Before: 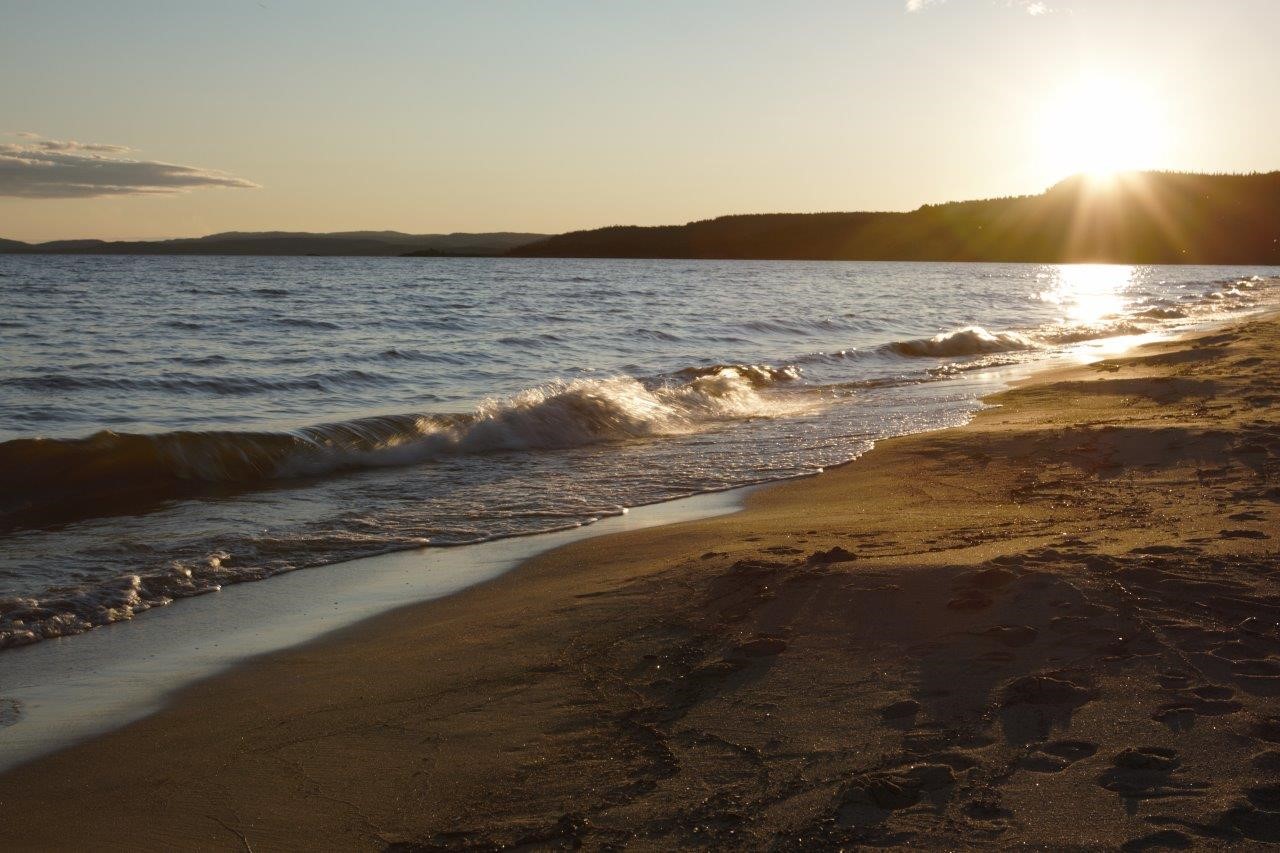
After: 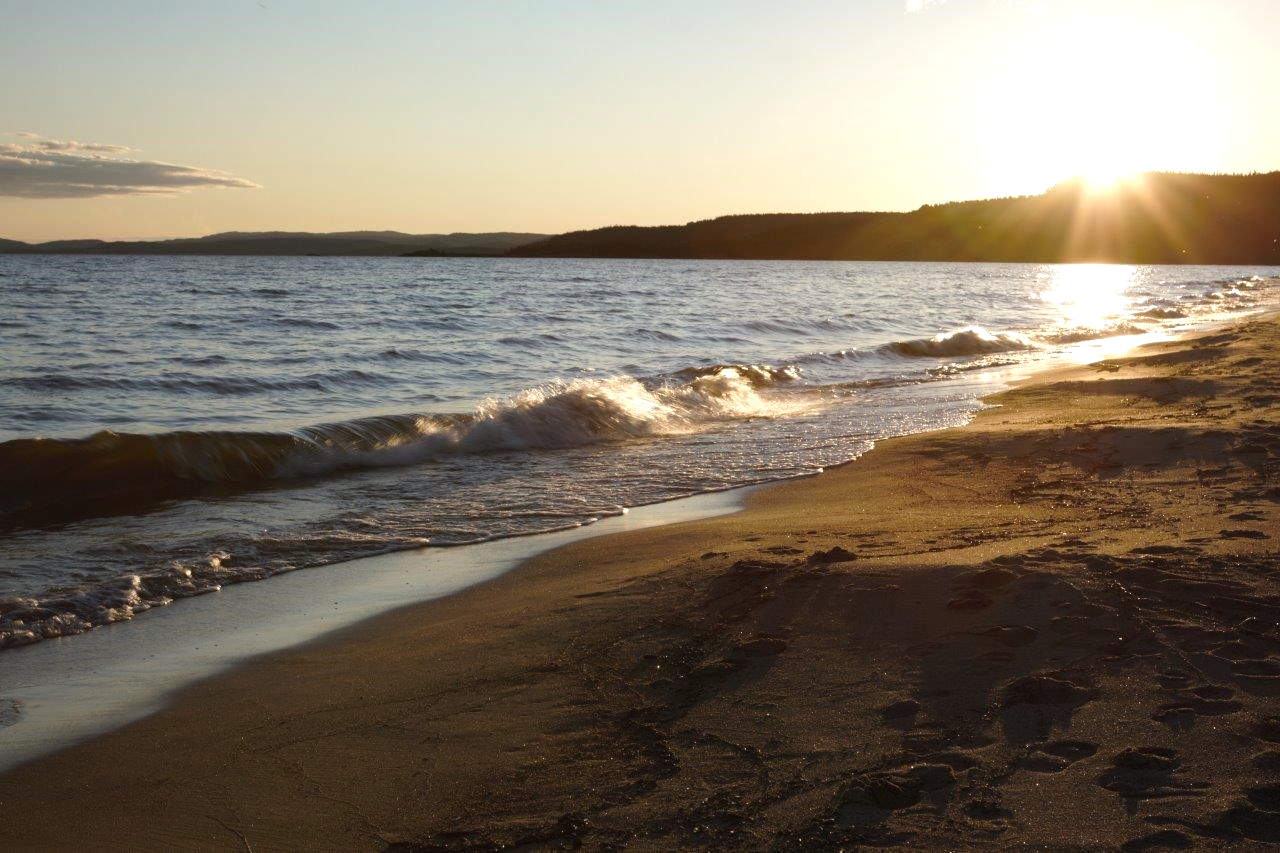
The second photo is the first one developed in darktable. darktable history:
tone equalizer: -8 EV -0.436 EV, -7 EV -0.383 EV, -6 EV -0.366 EV, -5 EV -0.224 EV, -3 EV 0.229 EV, -2 EV 0.316 EV, -1 EV 0.406 EV, +0 EV 0.421 EV
